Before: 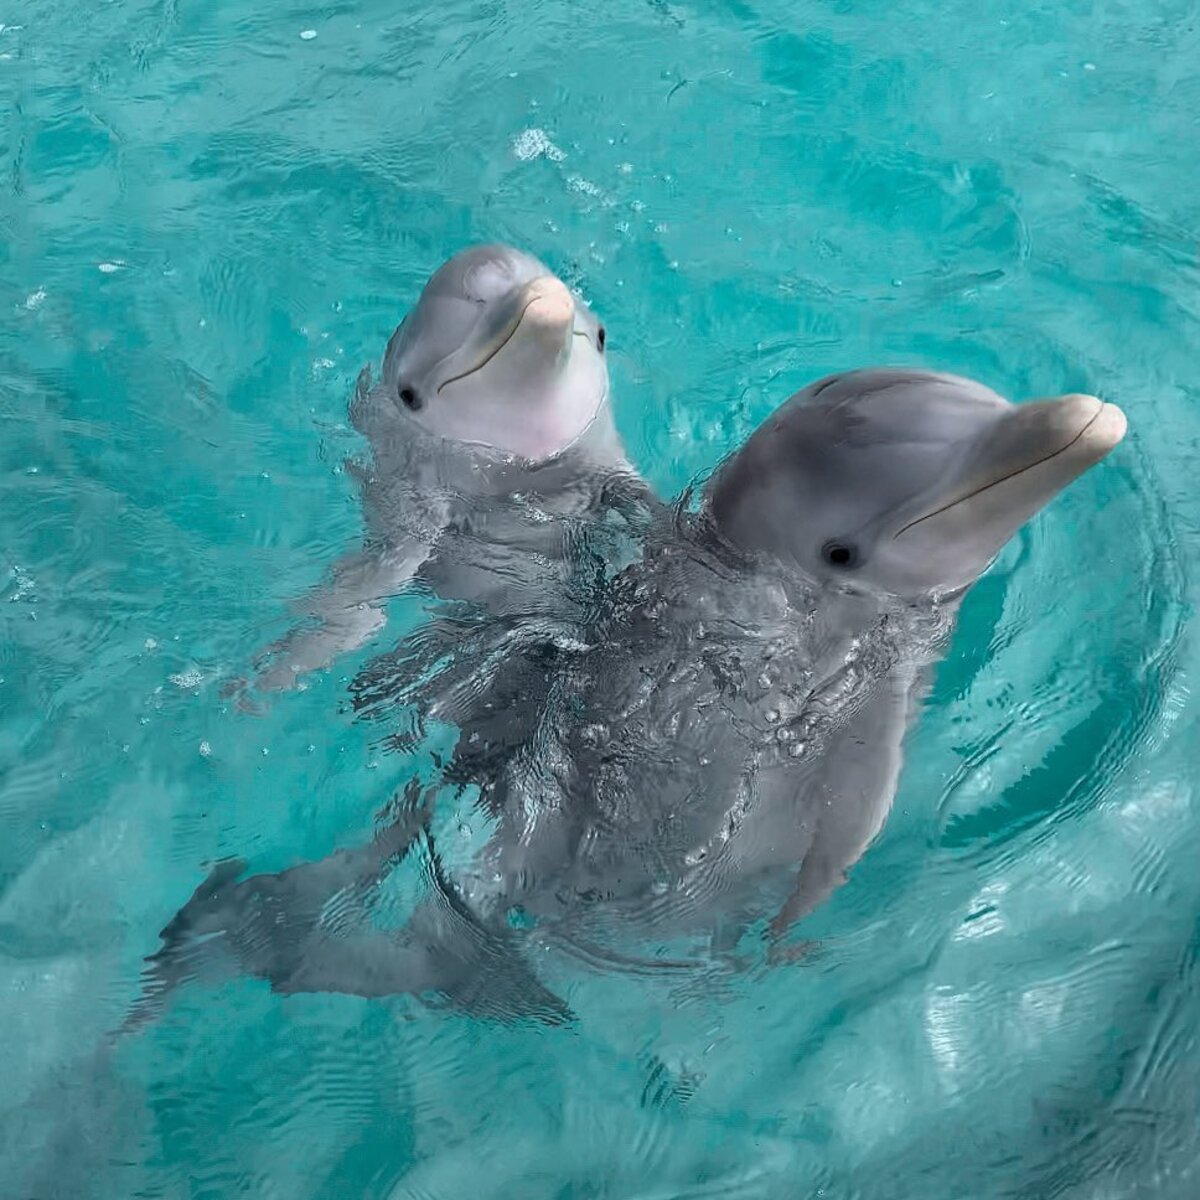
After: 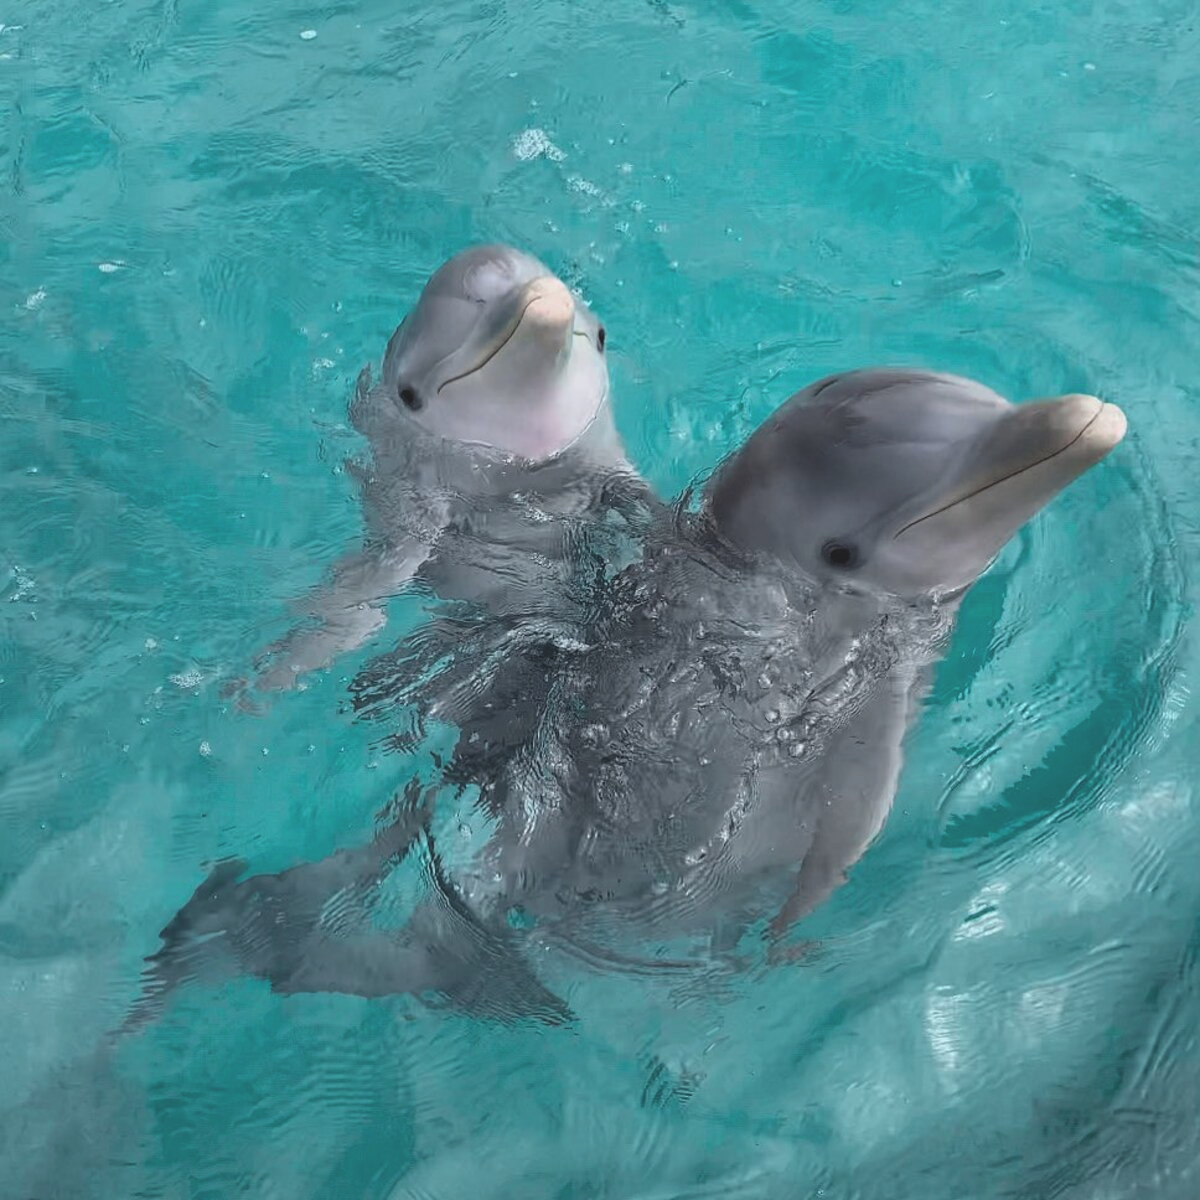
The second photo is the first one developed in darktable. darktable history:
exposure: black level correction -0.015, exposure -0.136 EV, compensate highlight preservation false
